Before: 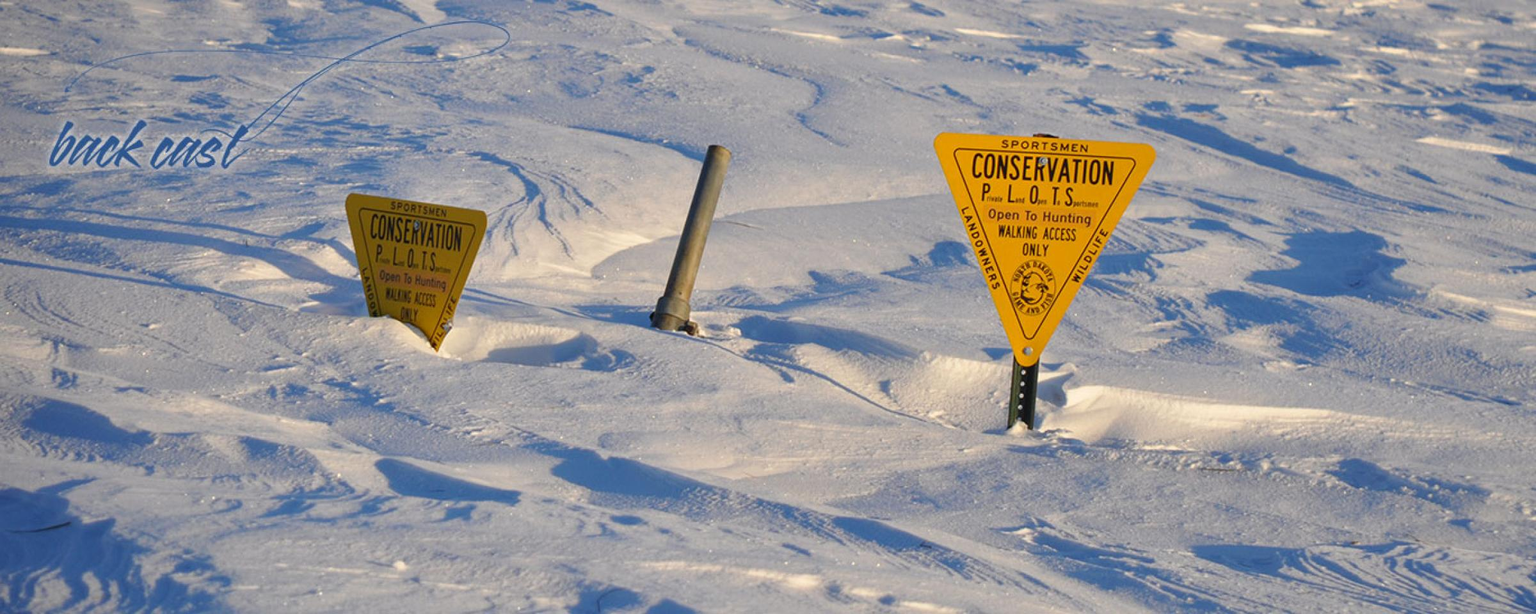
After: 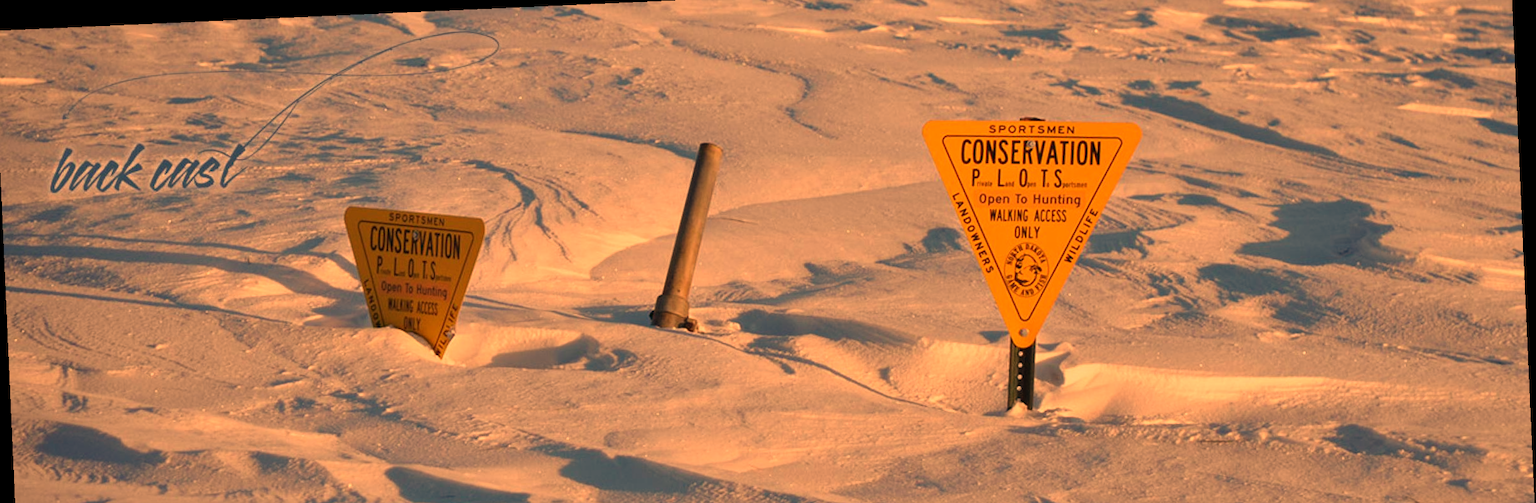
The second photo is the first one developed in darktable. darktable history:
crop: left 0.387%, top 5.469%, bottom 19.809%
rotate and perspective: rotation -2.56°, automatic cropping off
white balance: red 1.467, blue 0.684
exposure: exposure -0.462 EV, compensate highlight preservation false
